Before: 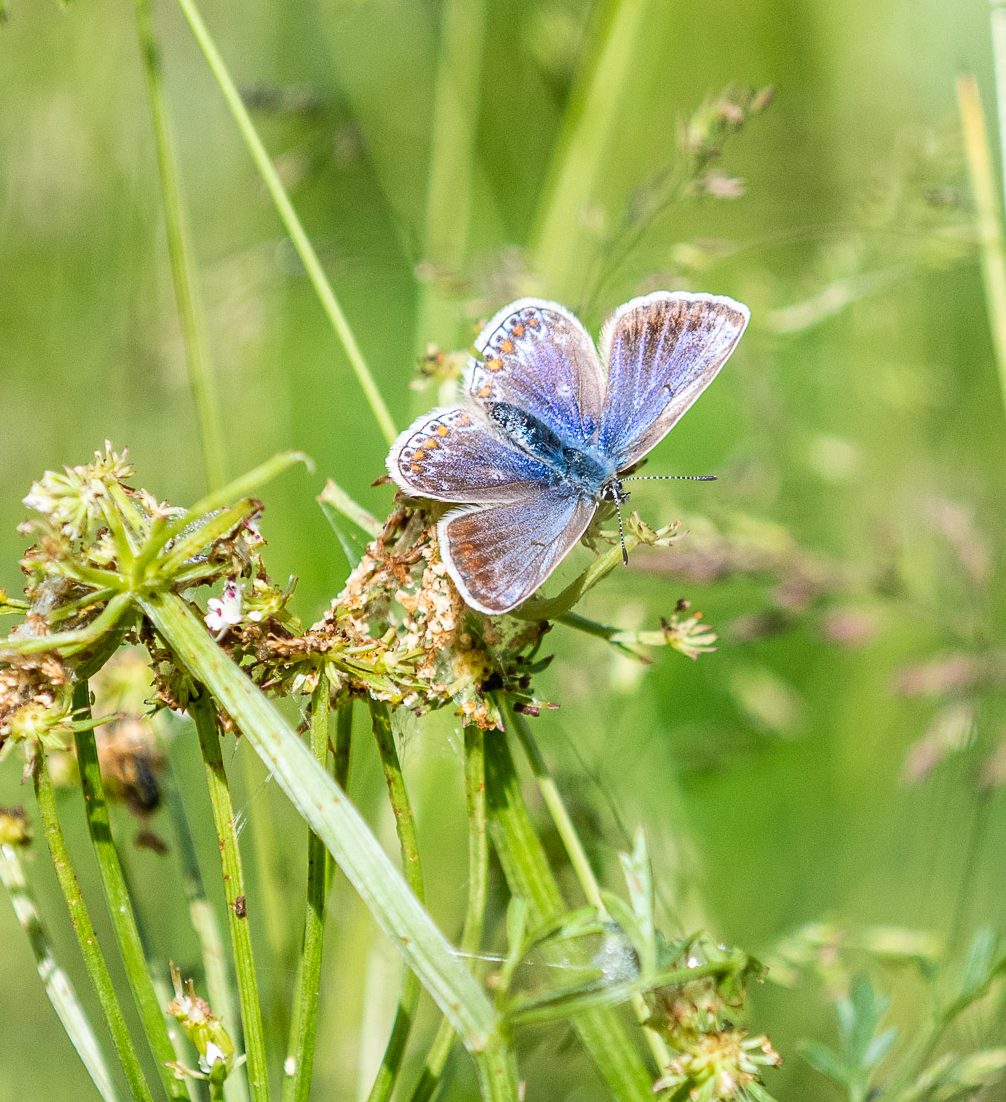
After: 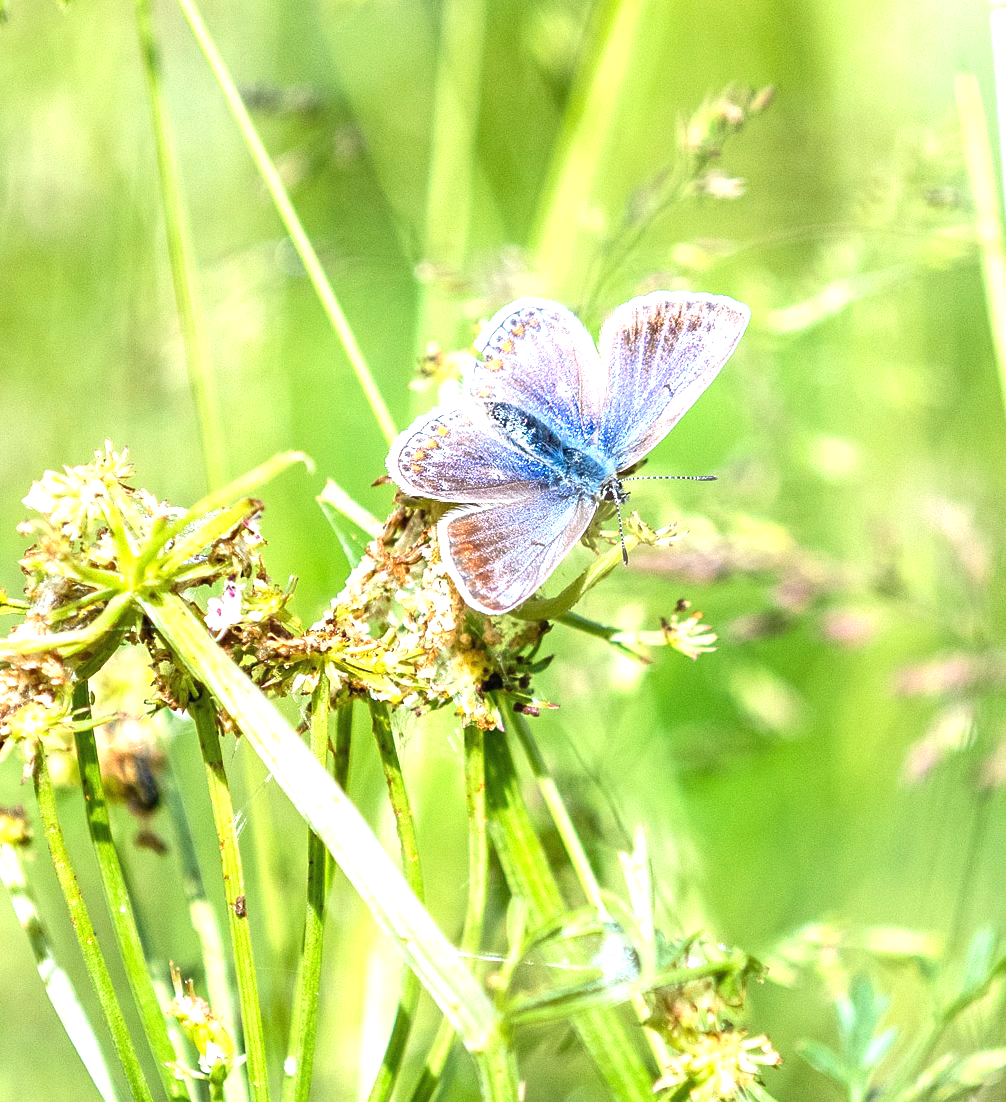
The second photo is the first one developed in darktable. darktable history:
exposure: black level correction 0, exposure 0.95 EV, compensate exposure bias true, compensate highlight preservation false
white balance: red 0.983, blue 1.036
